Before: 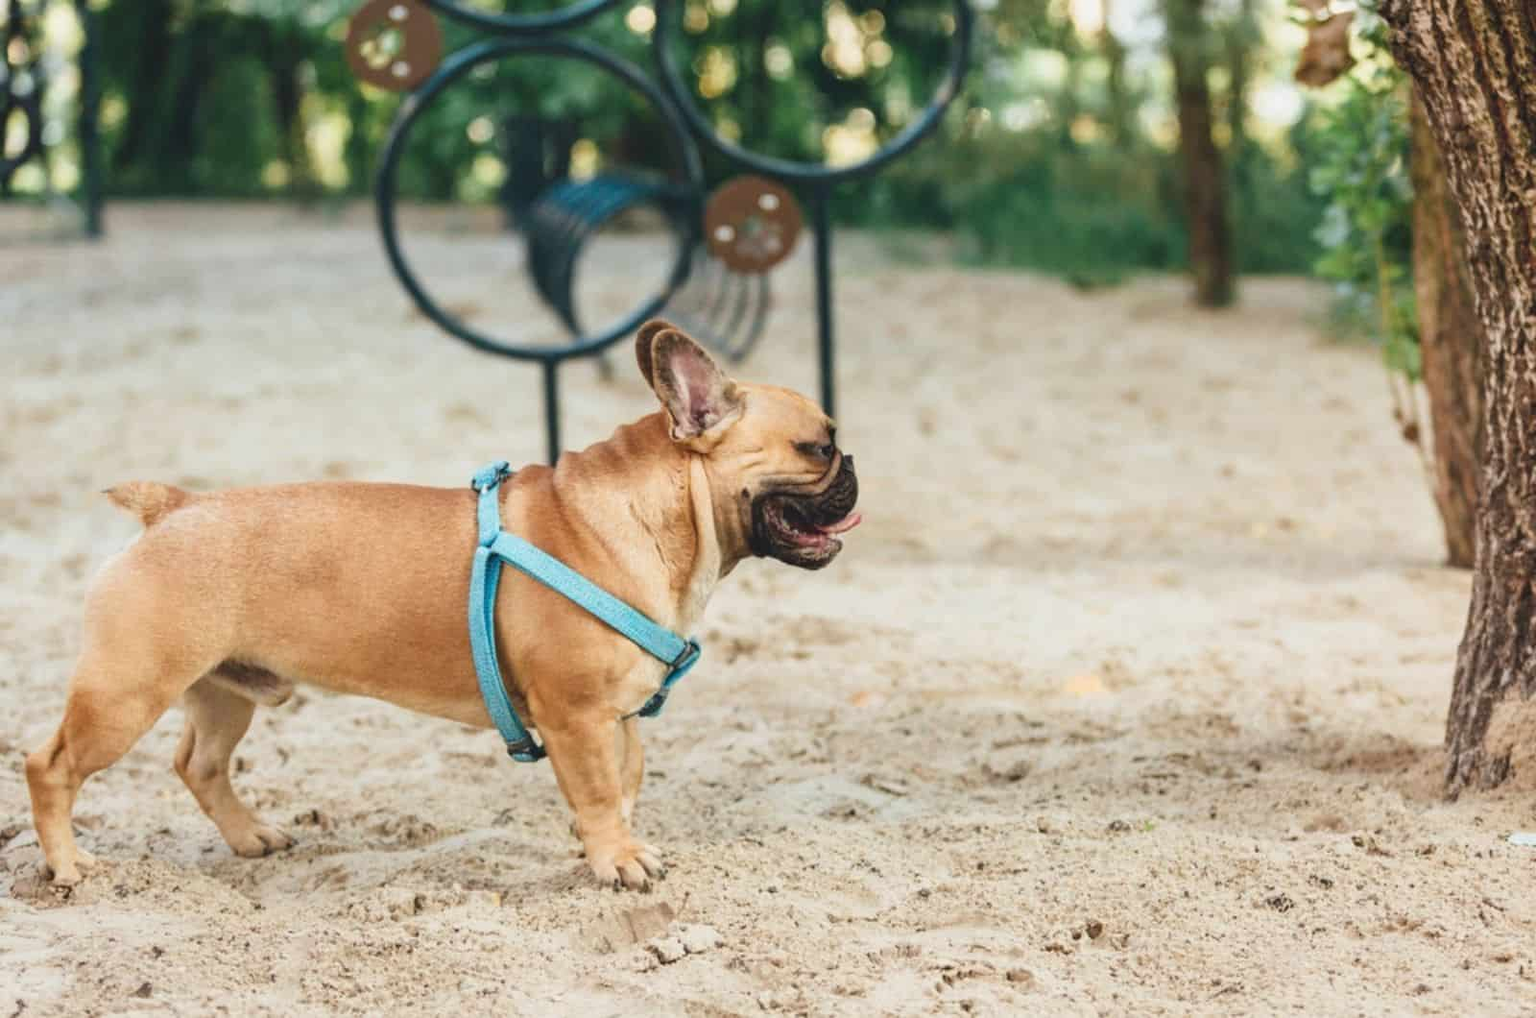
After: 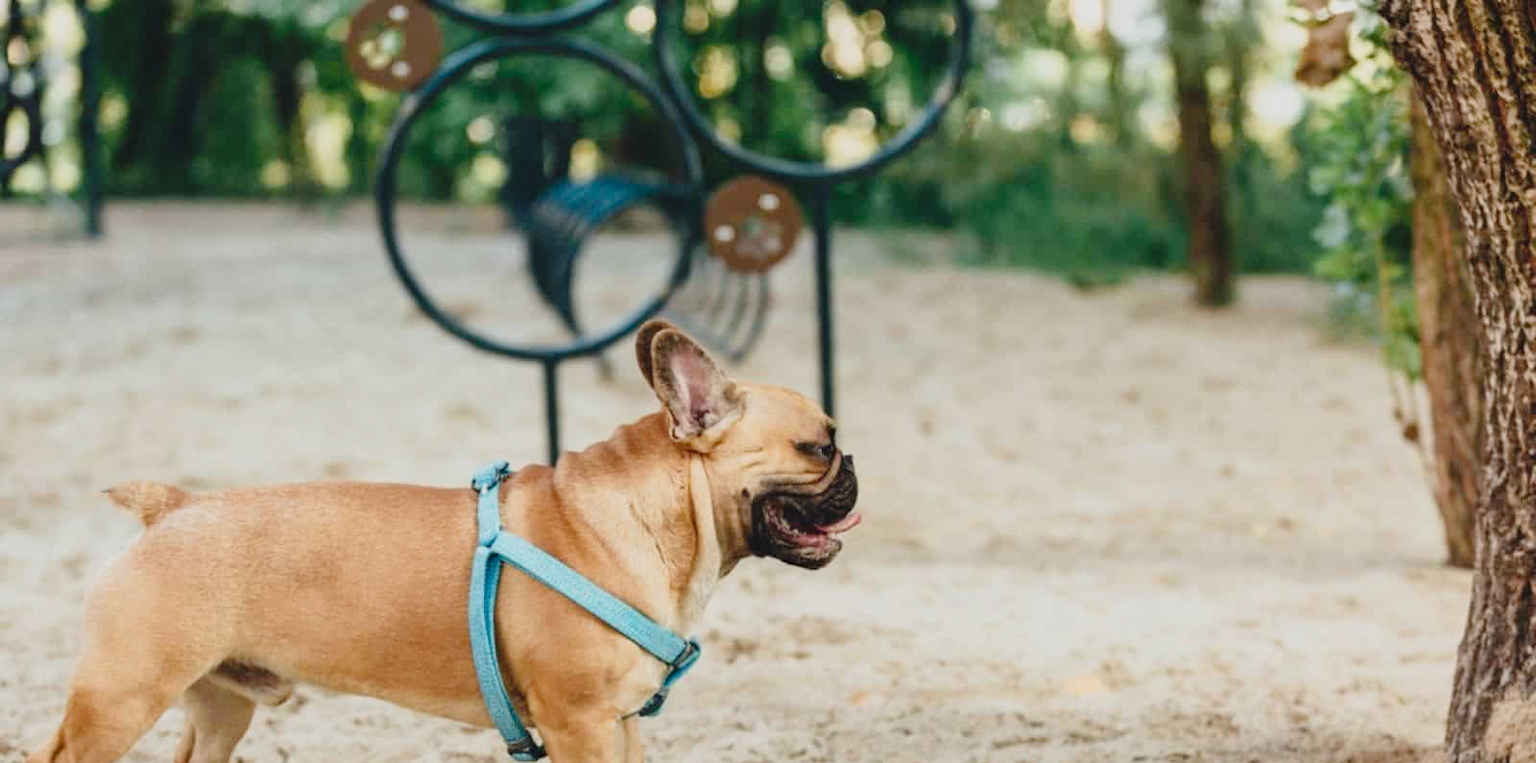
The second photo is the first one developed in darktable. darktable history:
tone curve: curves: ch0 [(0, 0.009) (0.105, 0.069) (0.195, 0.154) (0.289, 0.278) (0.384, 0.391) (0.513, 0.53) (0.66, 0.667) (0.895, 0.863) (1, 0.919)]; ch1 [(0, 0) (0.161, 0.092) (0.35, 0.33) (0.403, 0.395) (0.456, 0.469) (0.502, 0.499) (0.519, 0.514) (0.576, 0.587) (0.642, 0.645) (0.701, 0.742) (1, 0.942)]; ch2 [(0, 0) (0.371, 0.362) (0.437, 0.437) (0.501, 0.5) (0.53, 0.528) (0.569, 0.551) (0.619, 0.58) (0.883, 0.752) (1, 0.929)], preserve colors none
crop: bottom 24.988%
